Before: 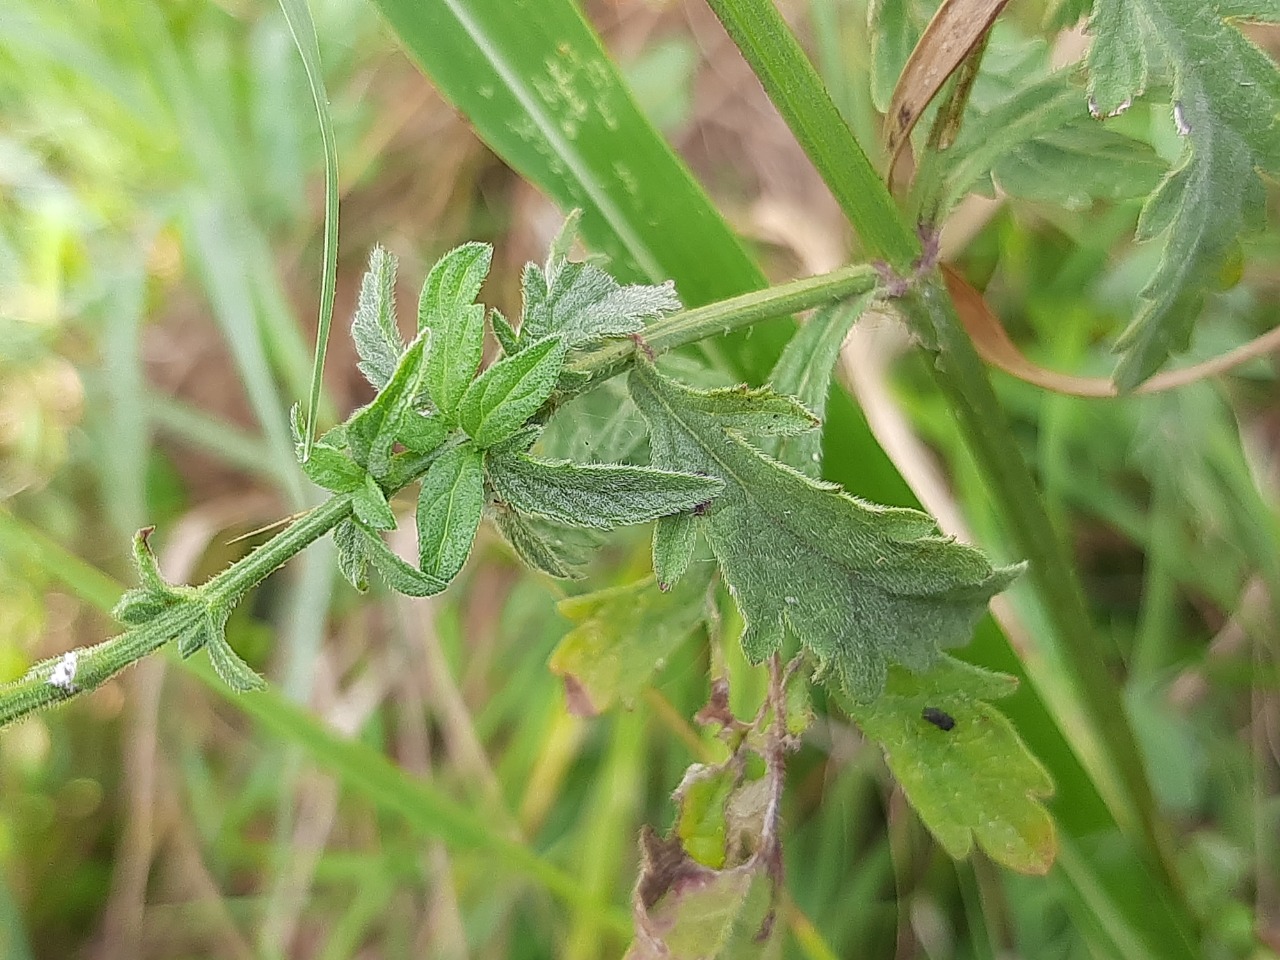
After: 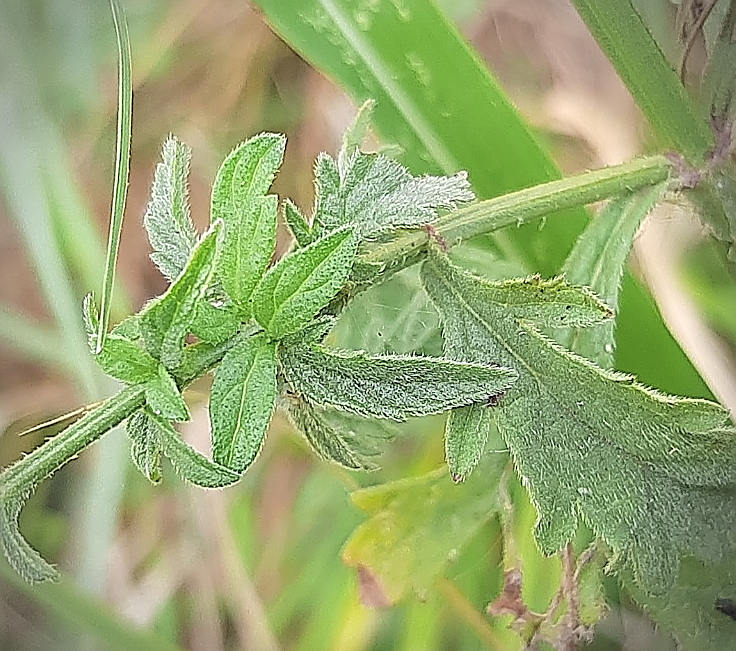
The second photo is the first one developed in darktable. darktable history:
crop: left 16.217%, top 11.438%, right 26.241%, bottom 20.664%
contrast brightness saturation: brightness 0.15
sharpen: radius 1.427, amount 1.232, threshold 0.608
vignetting: dithering 8-bit output
color balance rgb: perceptual saturation grading › global saturation 0.326%
